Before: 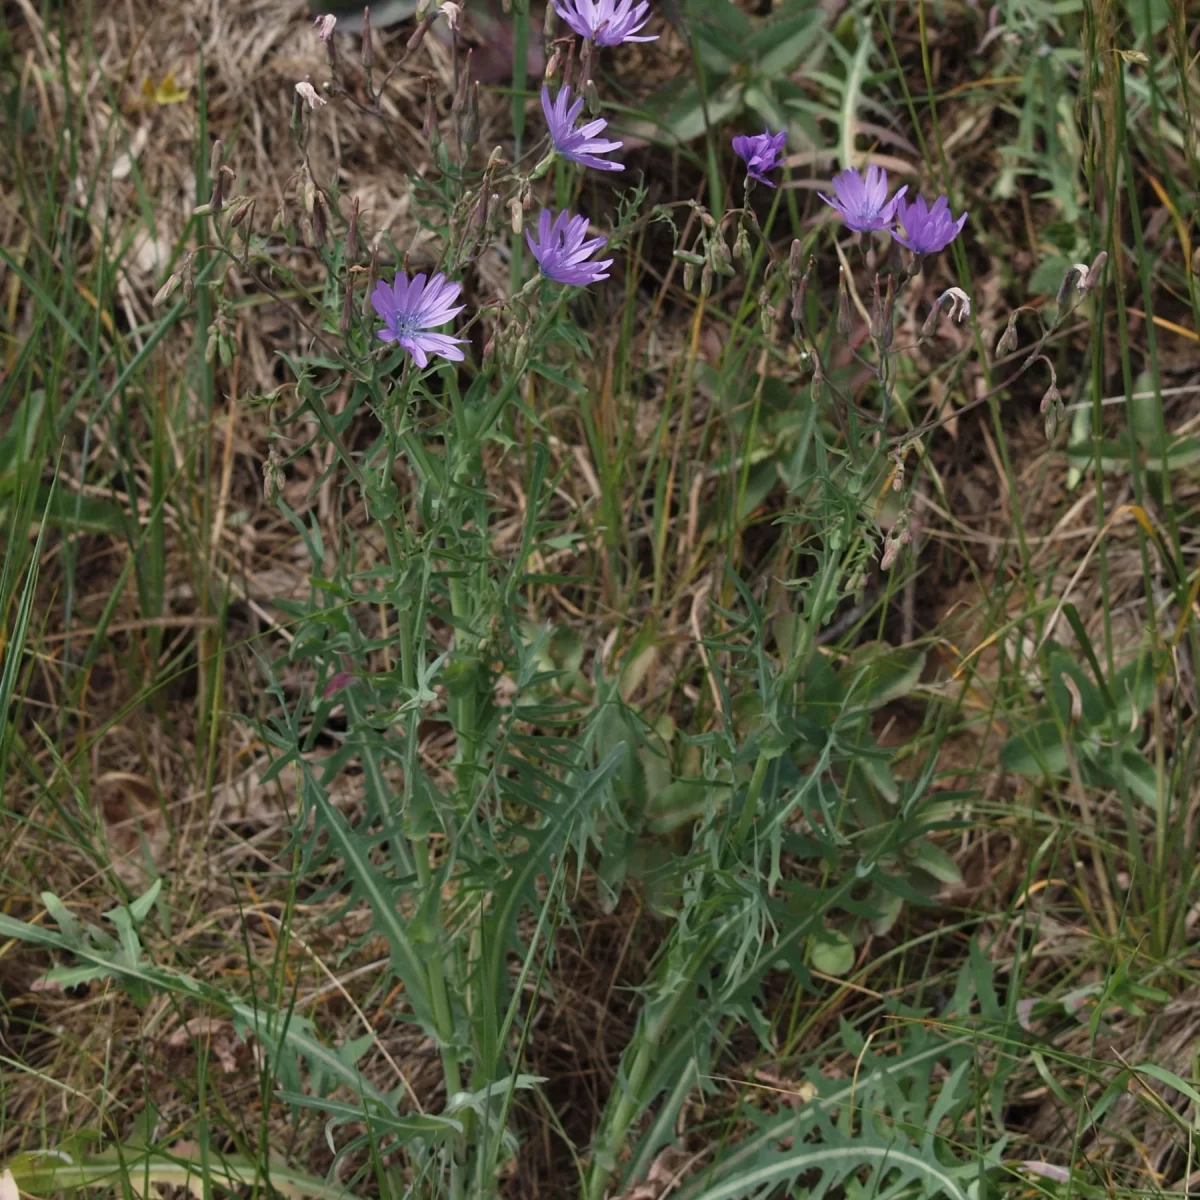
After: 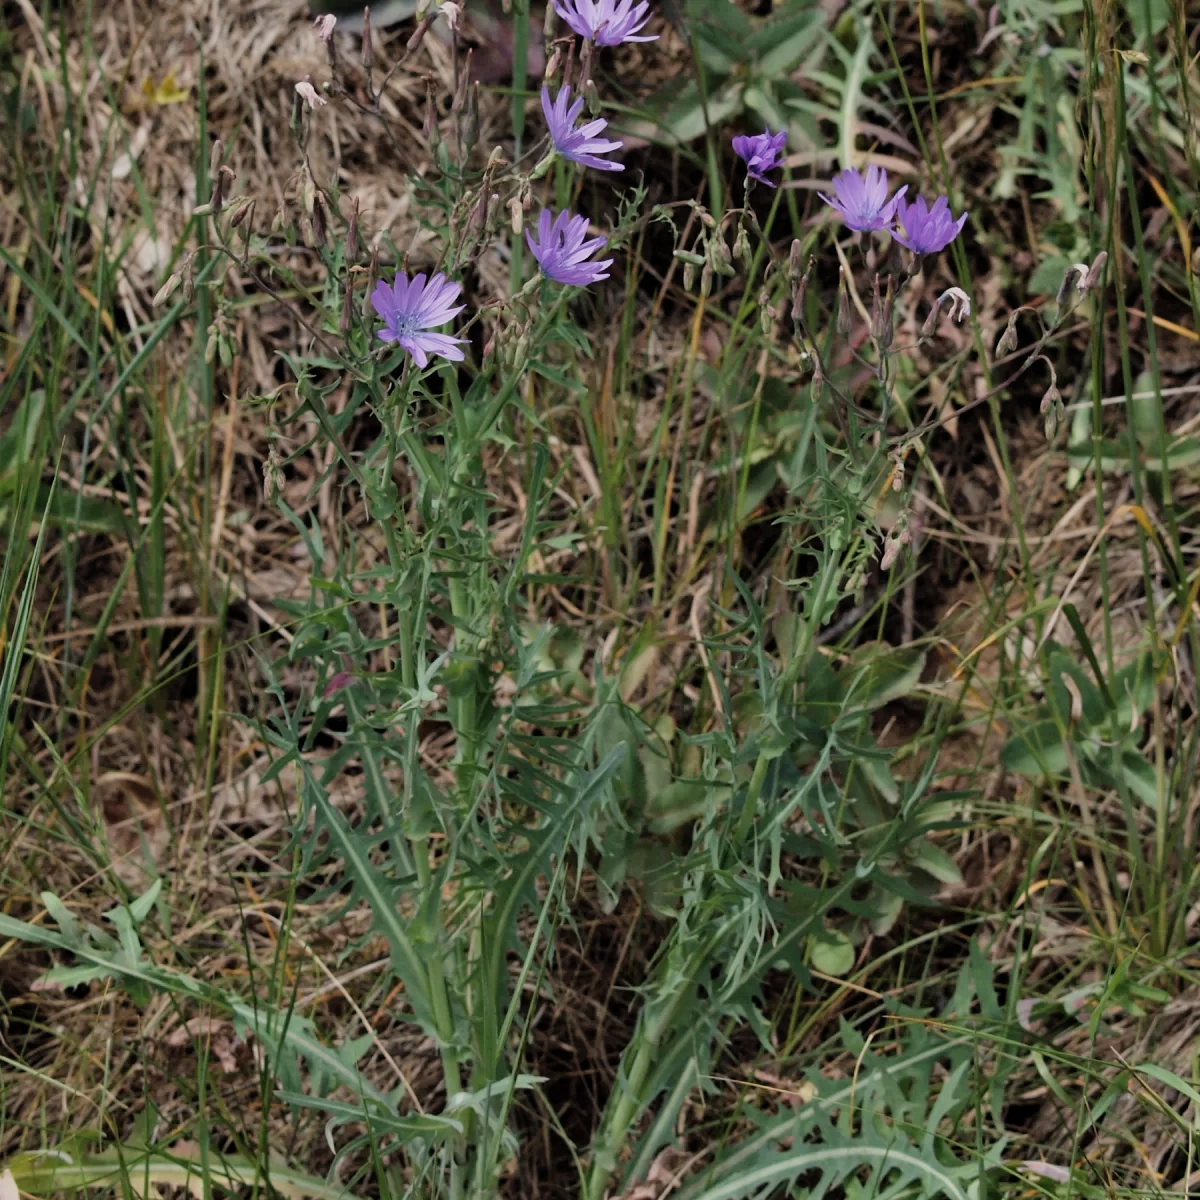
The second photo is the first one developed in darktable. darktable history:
contrast equalizer: y [[0.528, 0.548, 0.563, 0.562, 0.546, 0.526], [0.55 ×6], [0 ×6], [0 ×6], [0 ×6]], mix 0.309
filmic rgb: black relative exposure -7.65 EV, white relative exposure 4.56 EV, hardness 3.61
shadows and highlights: radius 170.79, shadows 27.37, white point adjustment 3.14, highlights -68.28, soften with gaussian
